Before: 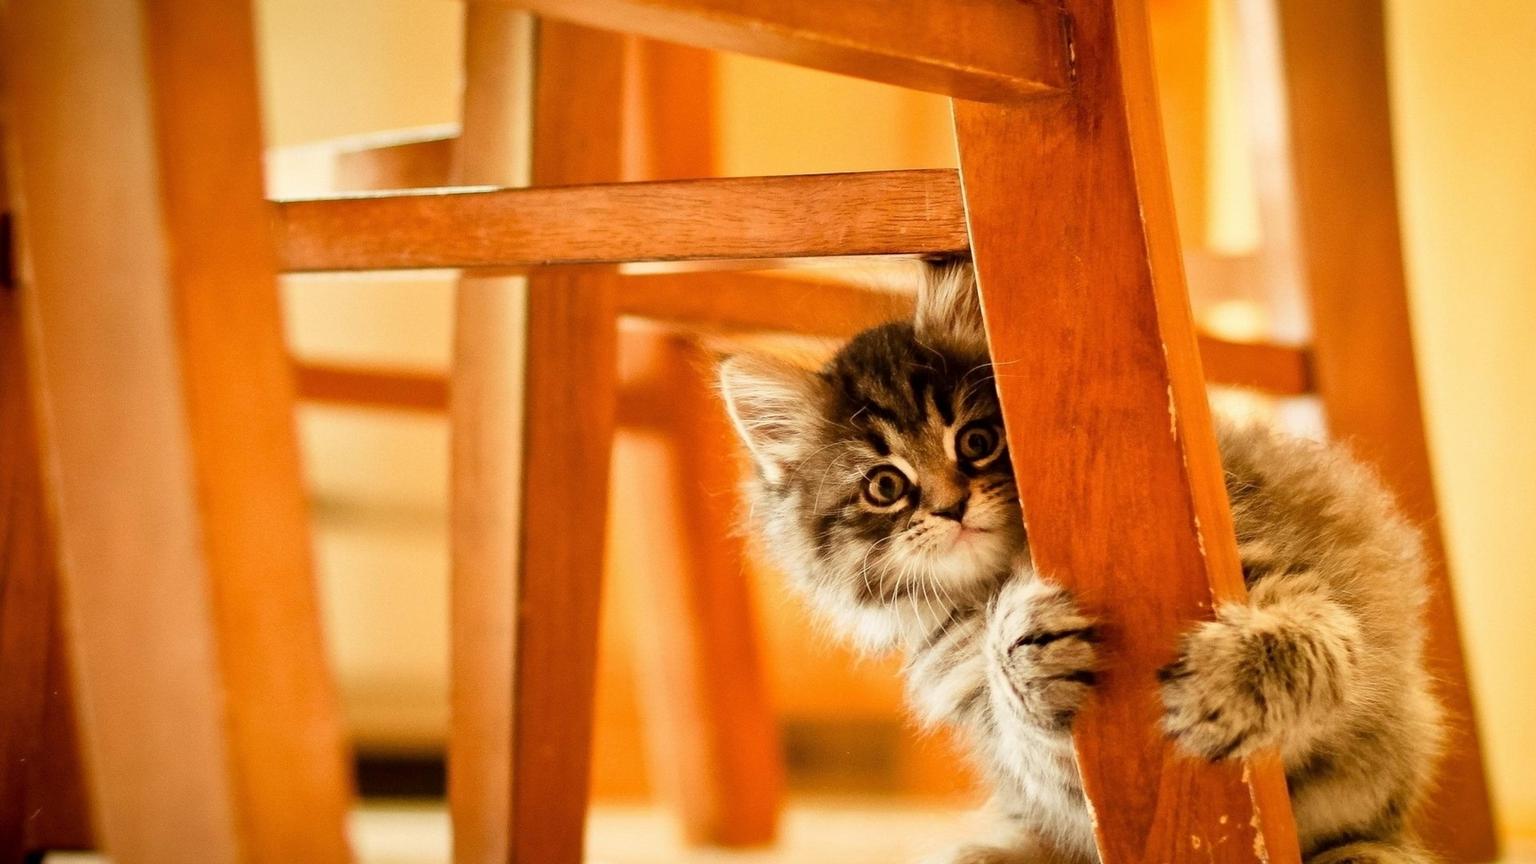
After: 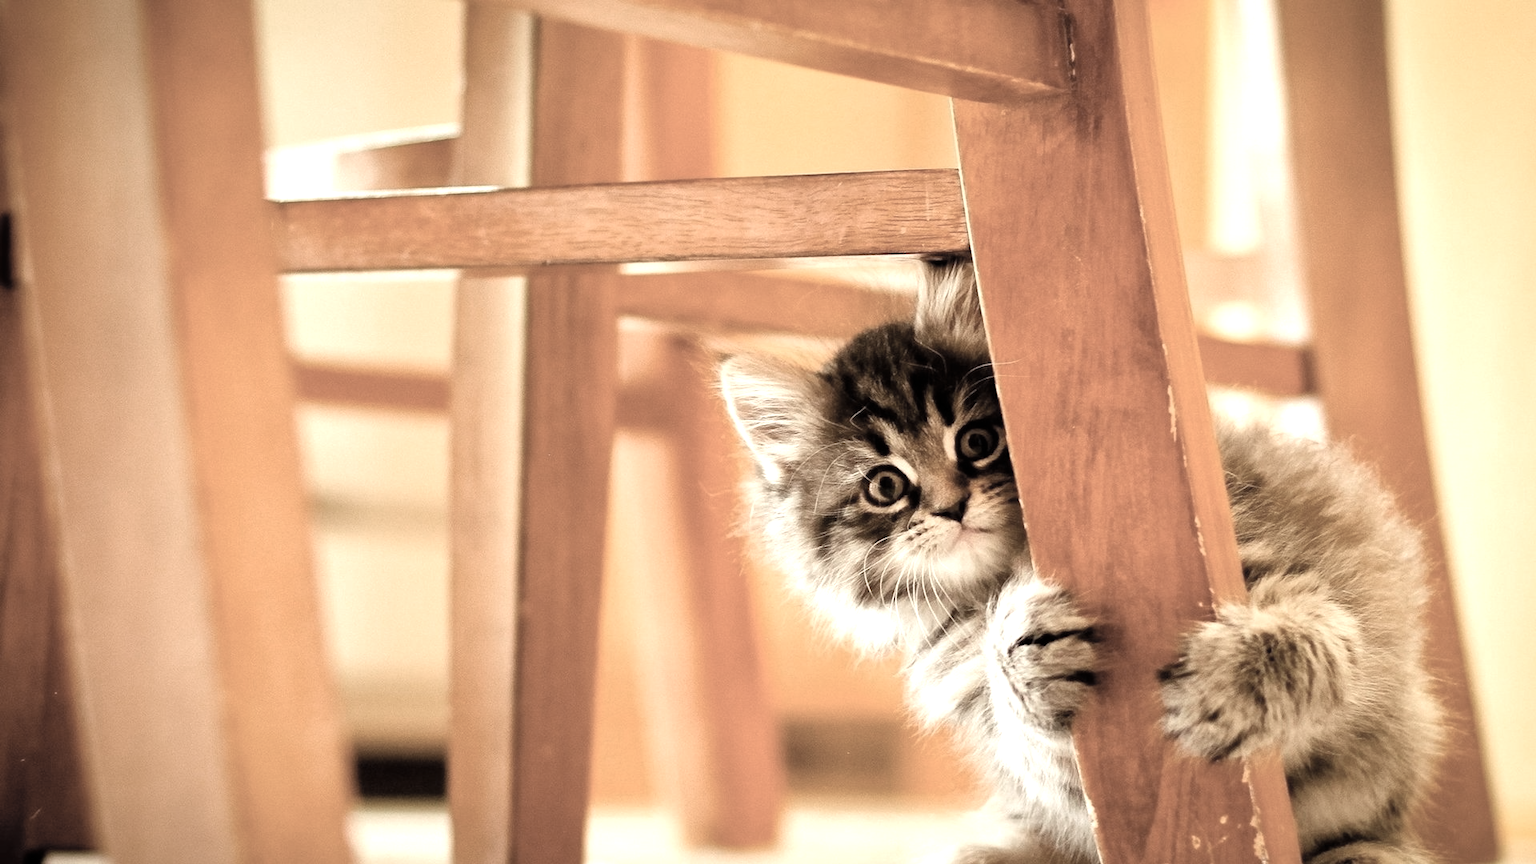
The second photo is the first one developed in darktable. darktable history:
color zones: curves: ch0 [(0, 0.613) (0.01, 0.613) (0.245, 0.448) (0.498, 0.529) (0.642, 0.665) (0.879, 0.777) (0.99, 0.613)]; ch1 [(0, 0.035) (0.121, 0.189) (0.259, 0.197) (0.415, 0.061) (0.589, 0.022) (0.732, 0.022) (0.857, 0.026) (0.991, 0.053)]
tone equalizer: -8 EV -0.769 EV, -7 EV -0.736 EV, -6 EV -0.611 EV, -5 EV -0.424 EV, -3 EV 0.378 EV, -2 EV 0.6 EV, -1 EV 0.698 EV, +0 EV 0.777 EV
